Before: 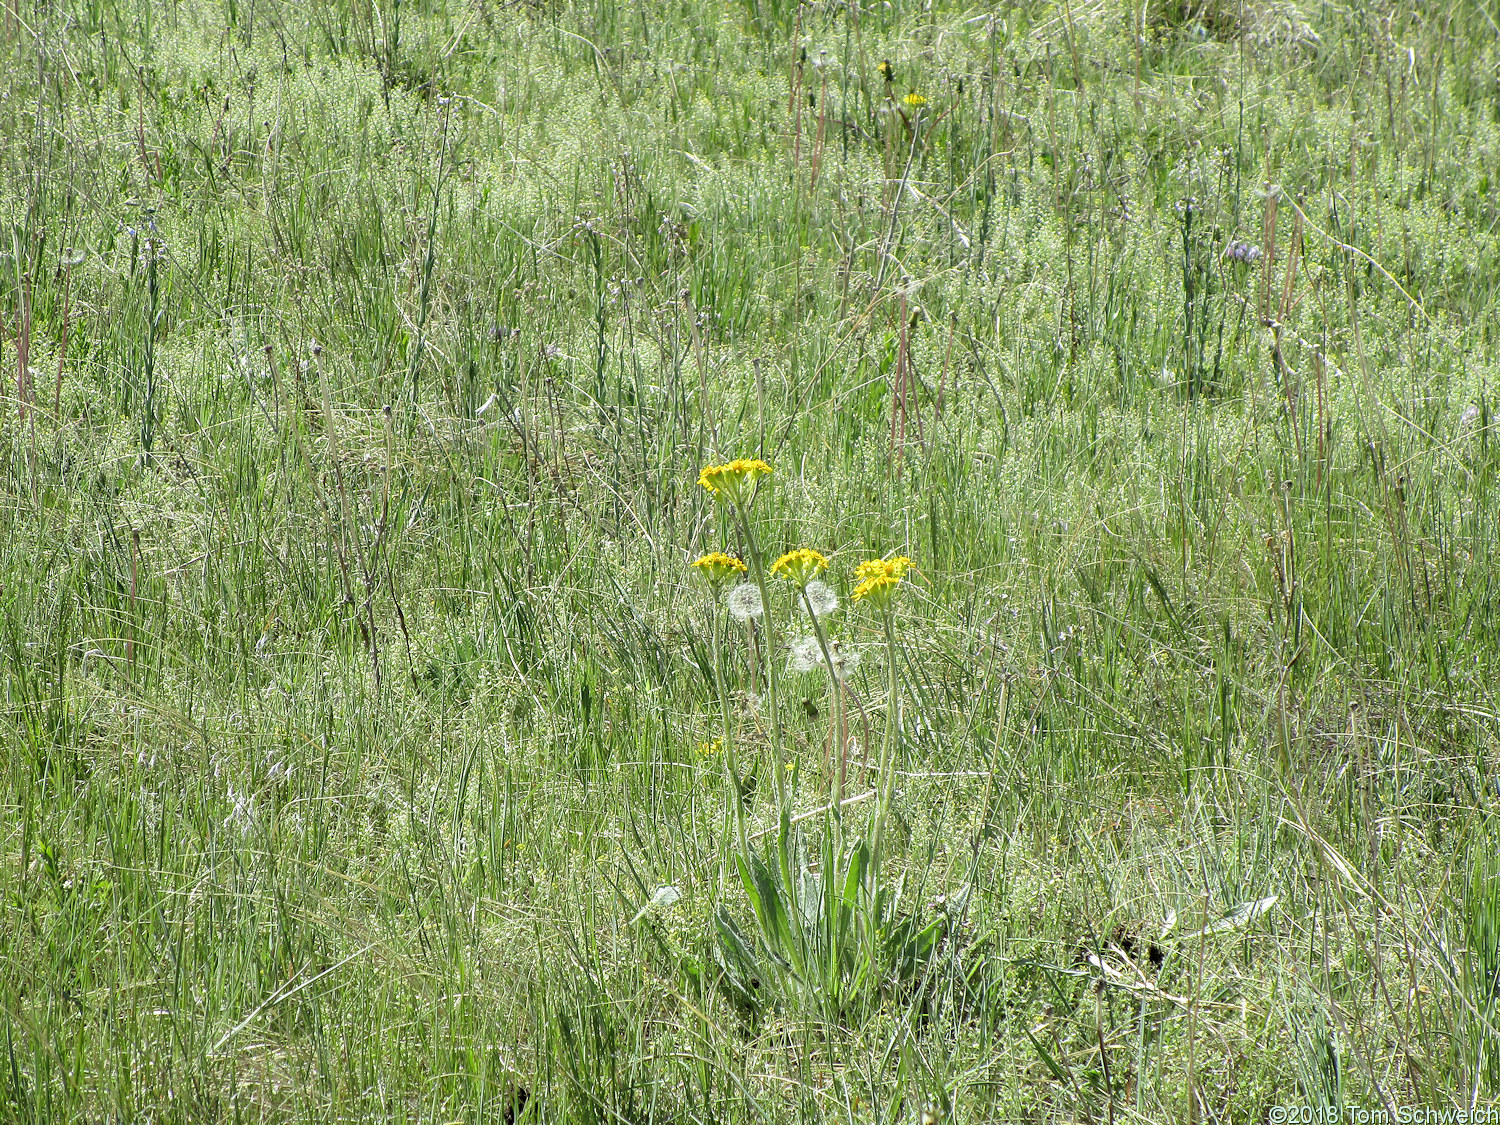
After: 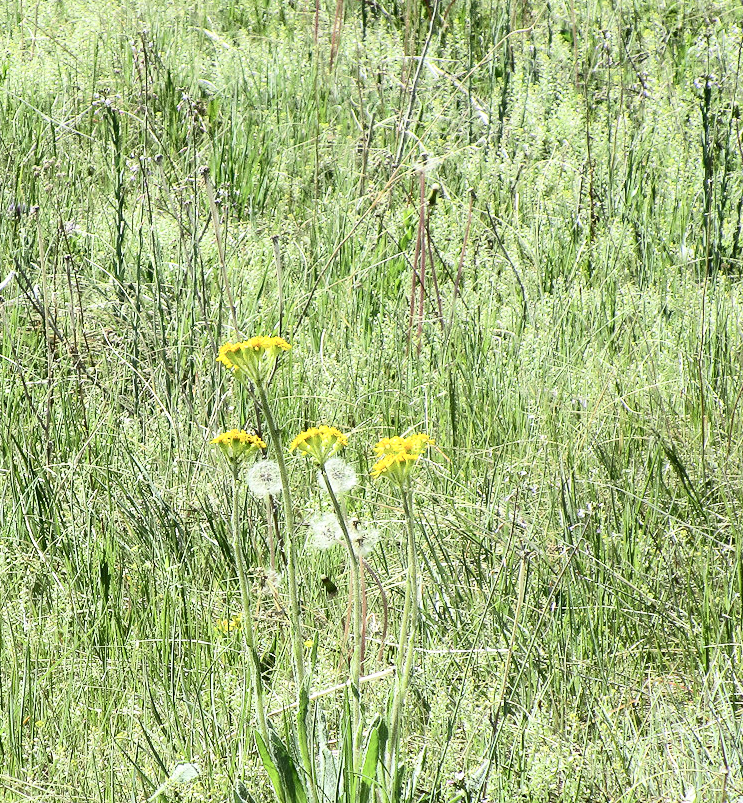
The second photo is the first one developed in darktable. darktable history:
crop: left 32.075%, top 10.976%, right 18.355%, bottom 17.596%
contrast brightness saturation: contrast 0.39, brightness 0.1
